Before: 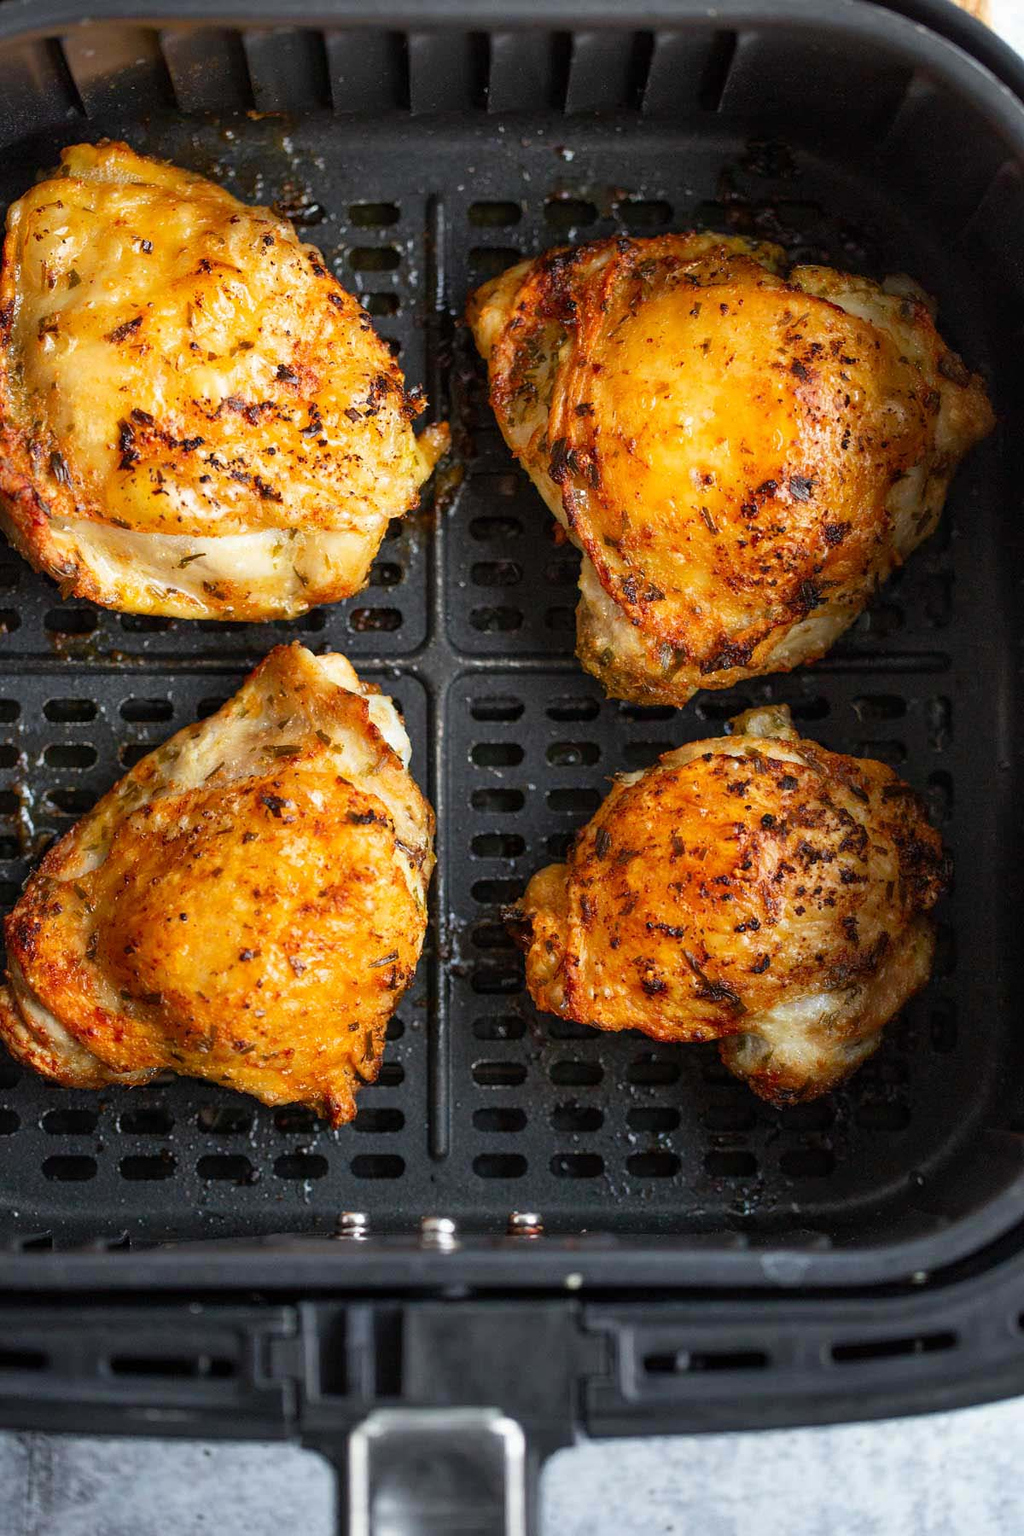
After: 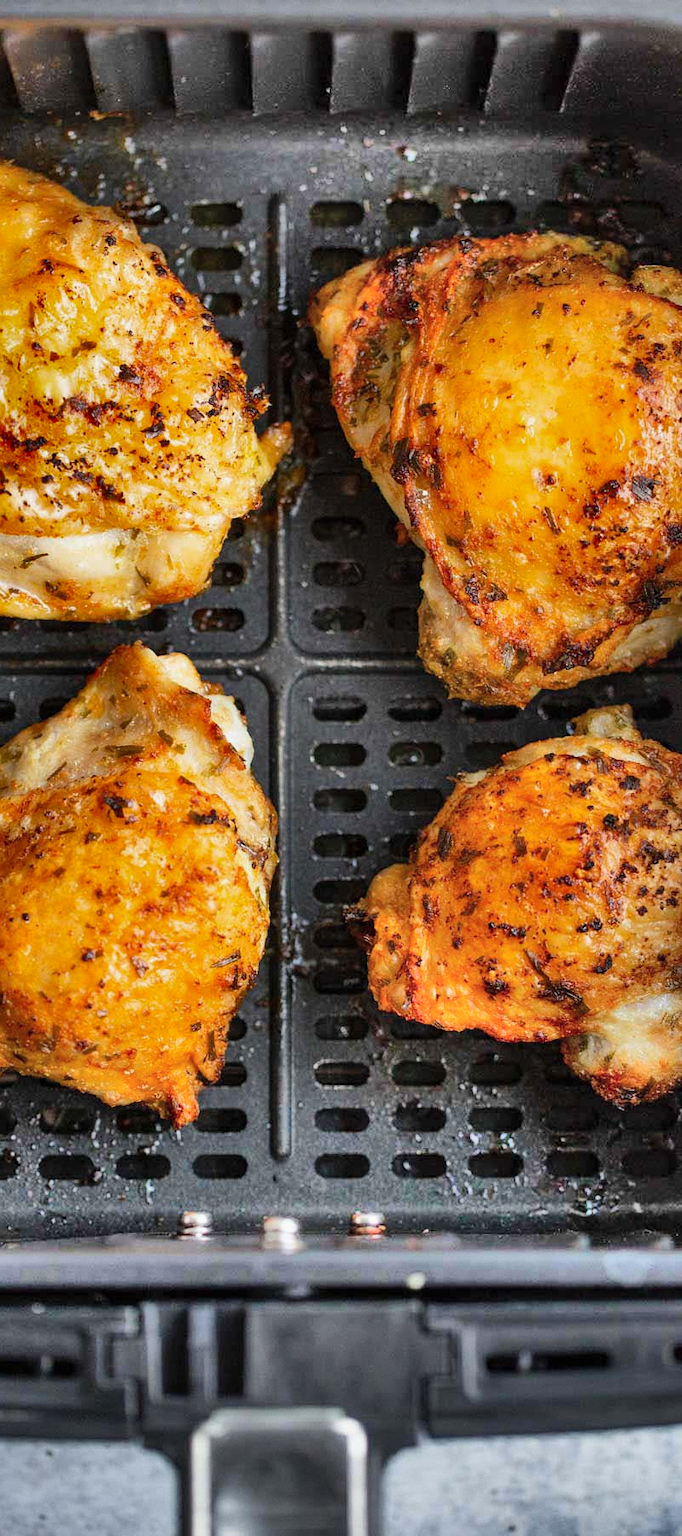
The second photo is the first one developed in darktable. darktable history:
crop and rotate: left 15.446%, right 17.836%
shadows and highlights: radius 123.98, shadows 100, white point adjustment -3, highlights -100, highlights color adjustment 89.84%, soften with gaussian
grain: coarseness 0.09 ISO, strength 10%
